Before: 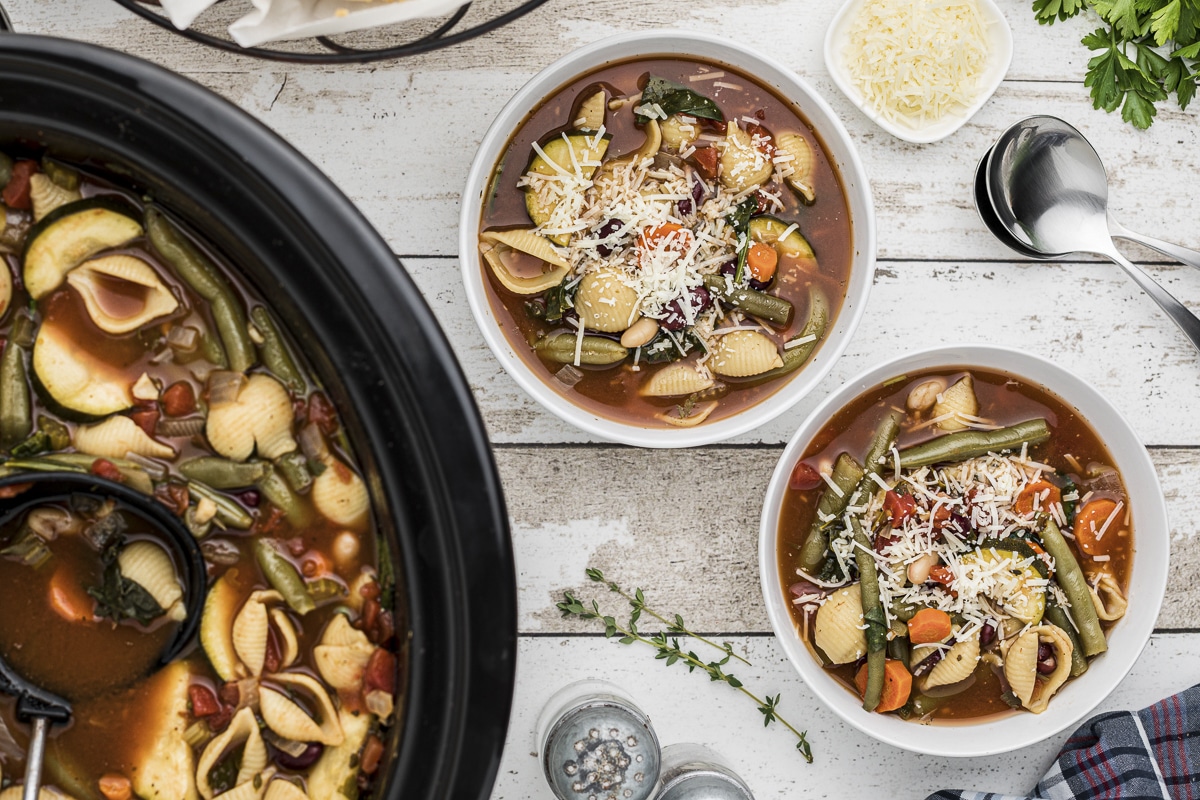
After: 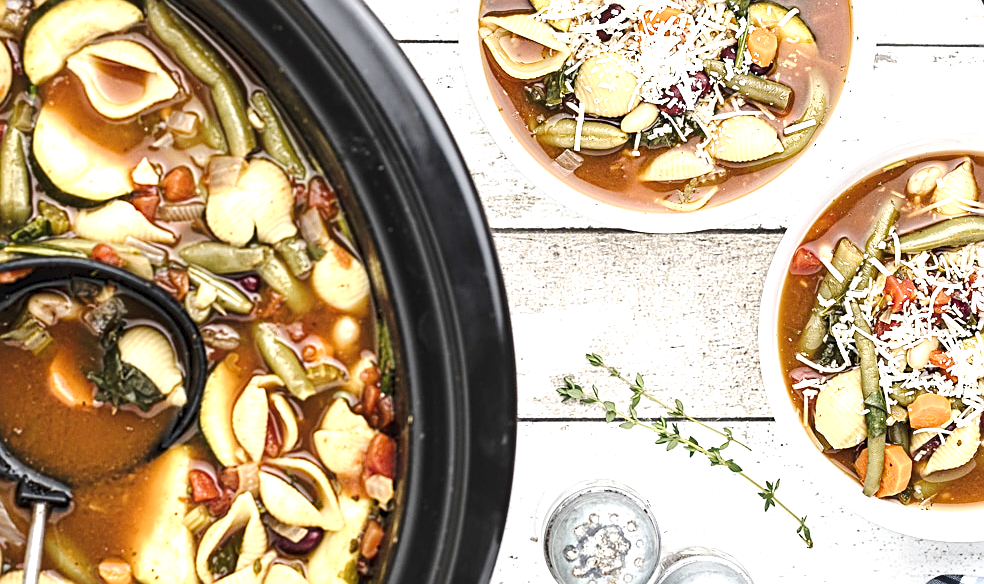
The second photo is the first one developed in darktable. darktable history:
sharpen: on, module defaults
exposure: black level correction 0, exposure 1.2 EV, compensate highlight preservation false
crop: top 26.96%, right 17.962%
tone curve: curves: ch0 [(0, 0) (0.003, 0.039) (0.011, 0.041) (0.025, 0.048) (0.044, 0.065) (0.069, 0.084) (0.1, 0.104) (0.136, 0.137) (0.177, 0.19) (0.224, 0.245) (0.277, 0.32) (0.335, 0.409) (0.399, 0.496) (0.468, 0.58) (0.543, 0.656) (0.623, 0.733) (0.709, 0.796) (0.801, 0.852) (0.898, 0.93) (1, 1)], preserve colors none
